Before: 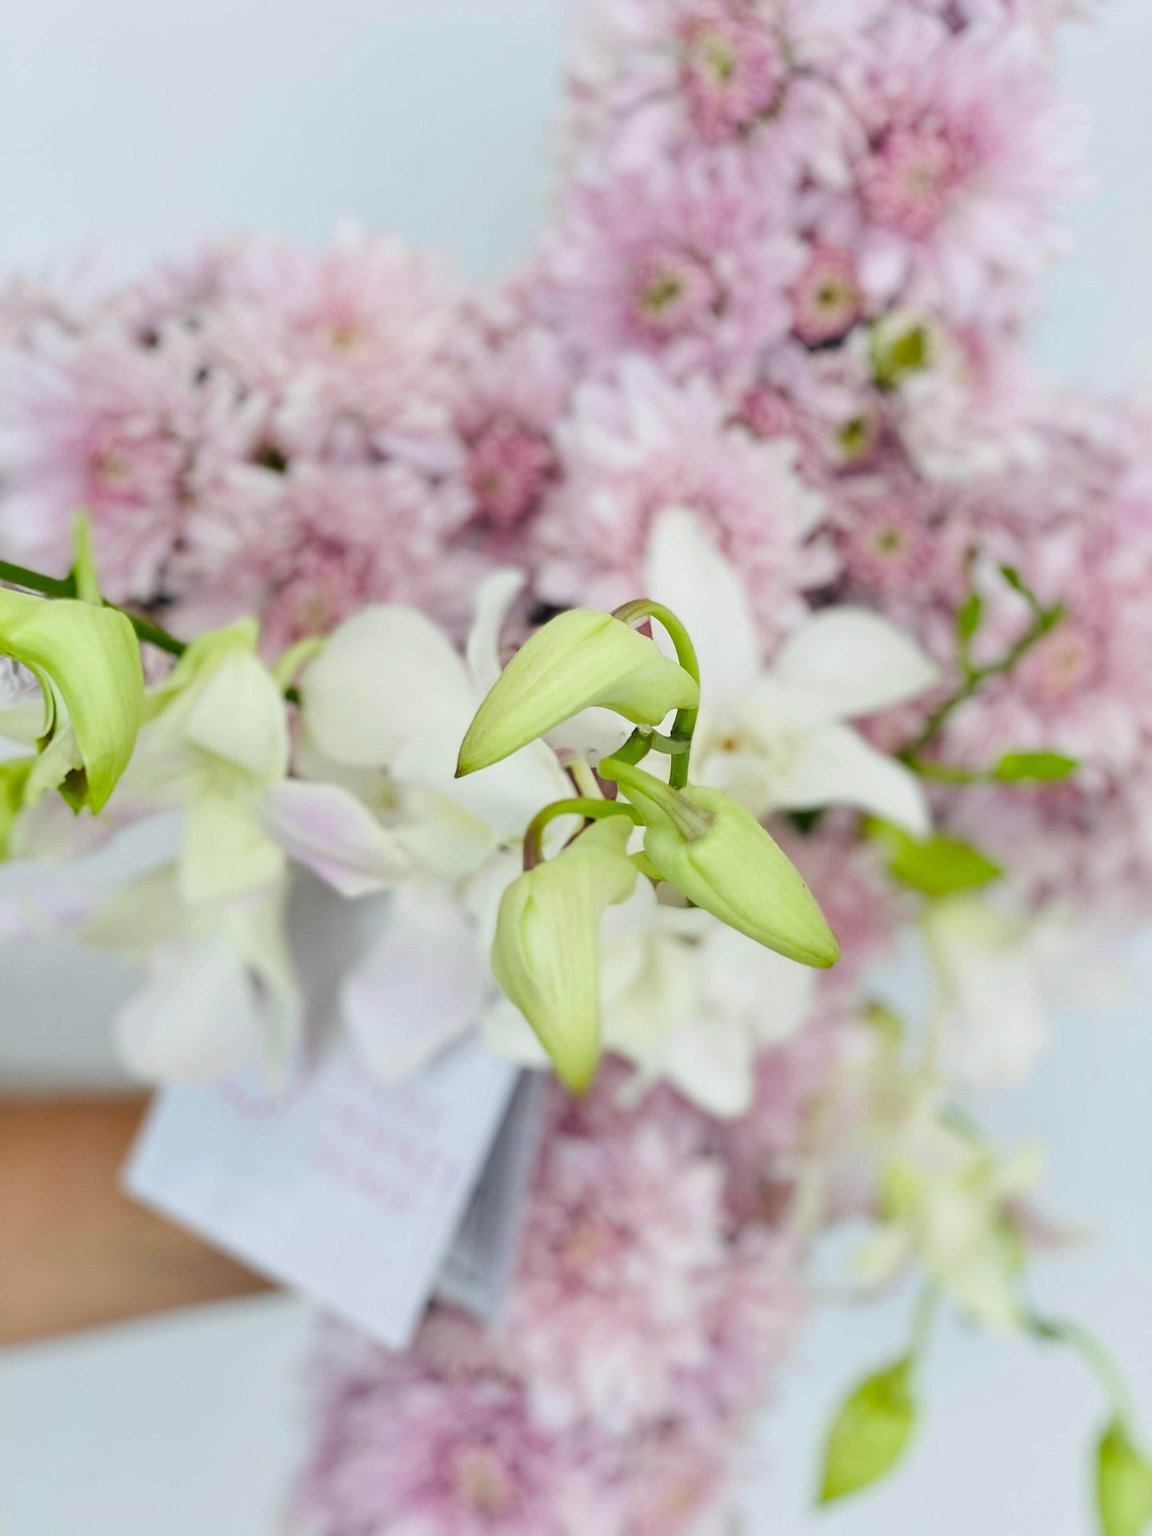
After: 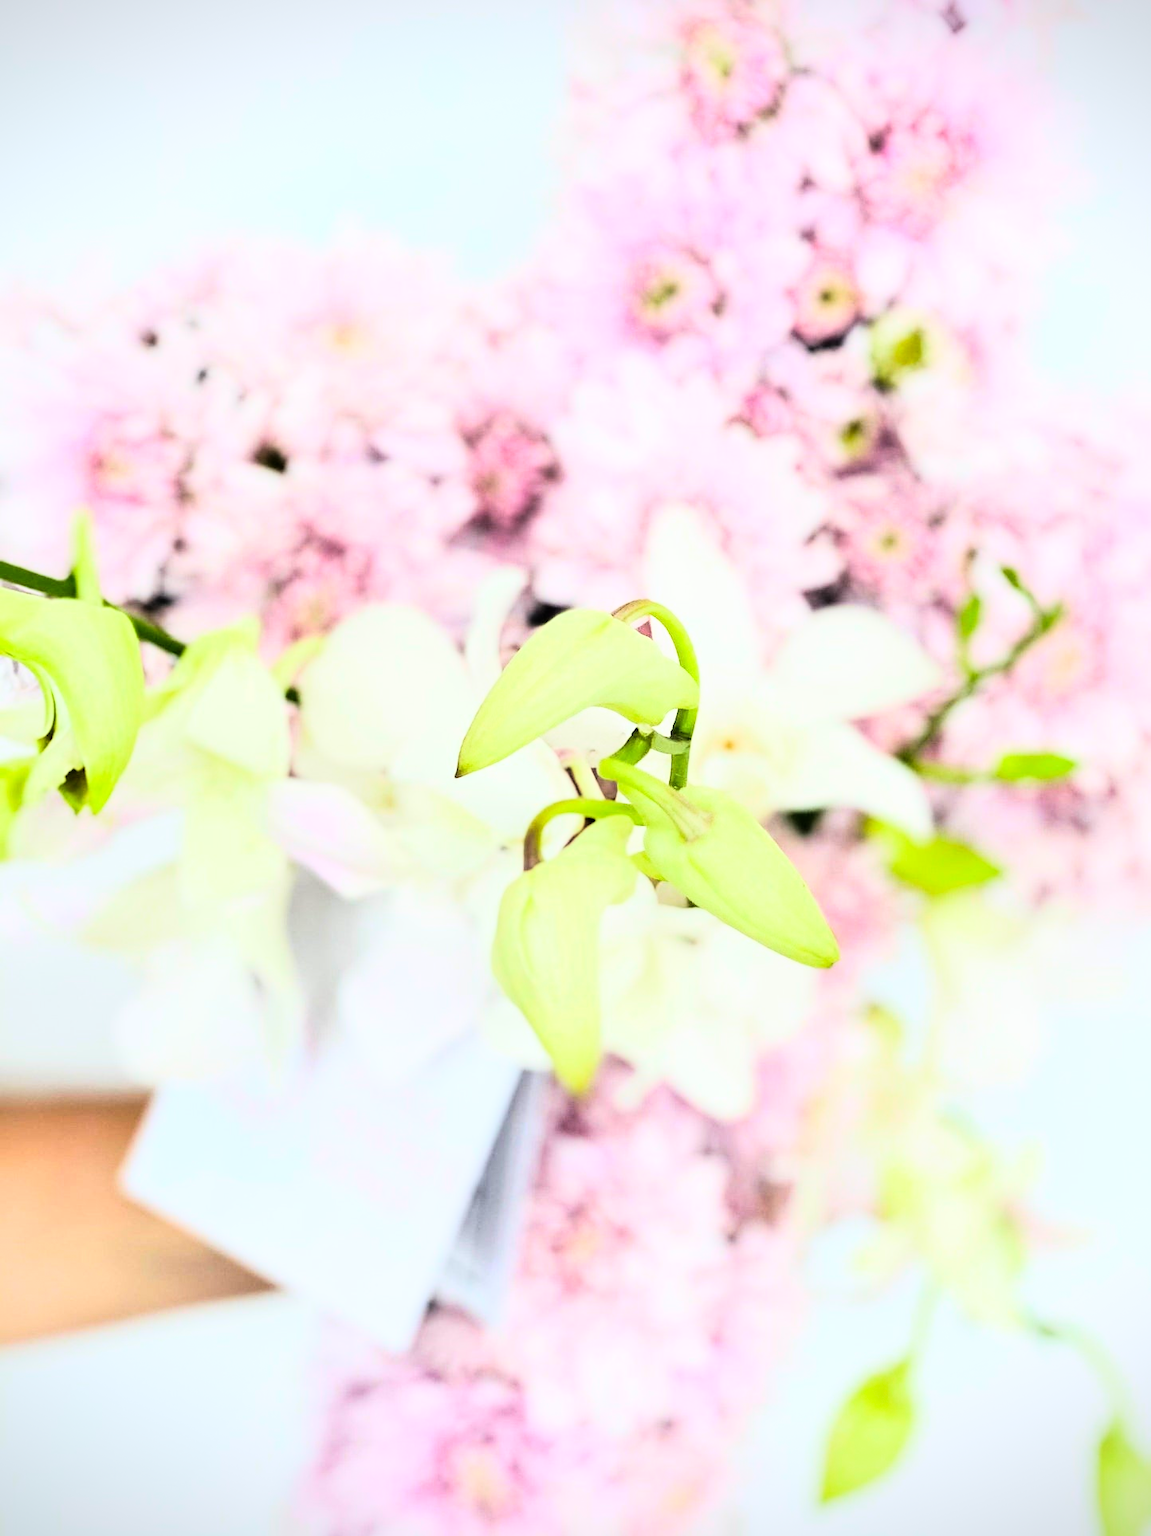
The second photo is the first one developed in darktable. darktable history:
vignetting: fall-off start 100%, fall-off radius 71%, brightness -0.434, saturation -0.2, width/height ratio 1.178, dithering 8-bit output, unbound false
exposure: black level correction 0.002, compensate highlight preservation false
rgb curve: curves: ch0 [(0, 0) (0.21, 0.15) (0.24, 0.21) (0.5, 0.75) (0.75, 0.96) (0.89, 0.99) (1, 1)]; ch1 [(0, 0.02) (0.21, 0.13) (0.25, 0.2) (0.5, 0.67) (0.75, 0.9) (0.89, 0.97) (1, 1)]; ch2 [(0, 0.02) (0.21, 0.13) (0.25, 0.2) (0.5, 0.67) (0.75, 0.9) (0.89, 0.97) (1, 1)], compensate middle gray true
